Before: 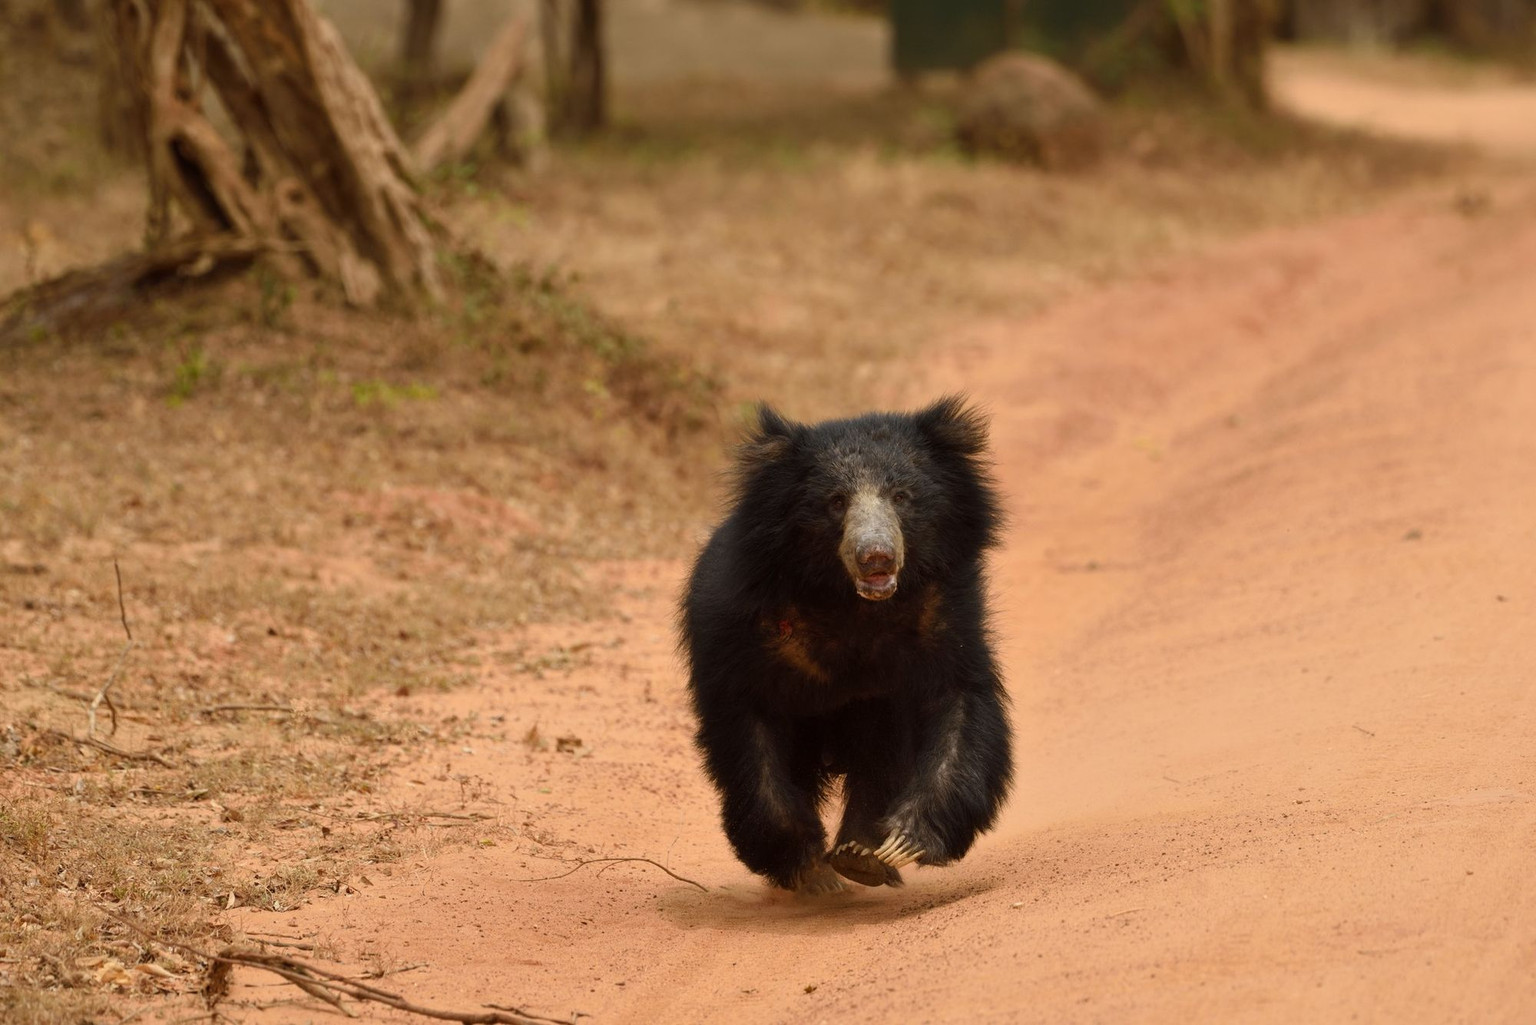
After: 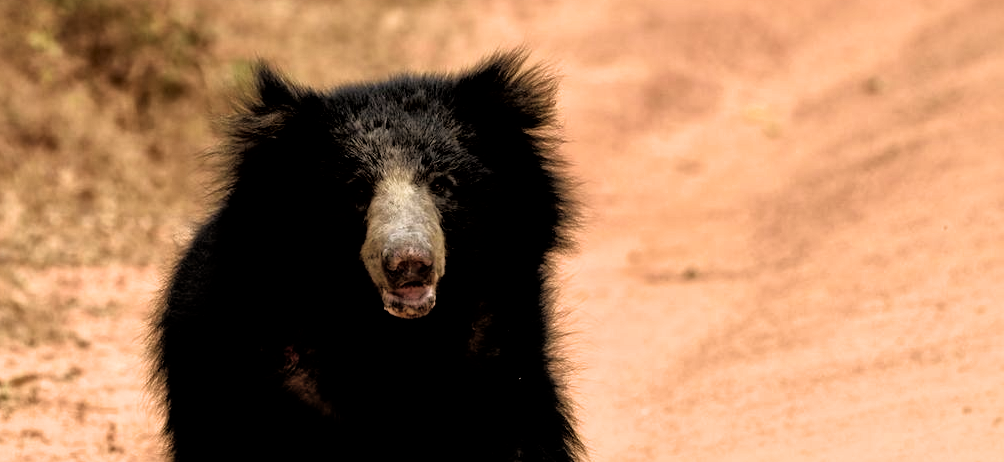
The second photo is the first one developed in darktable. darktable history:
crop: left 36.607%, top 34.735%, right 13.146%, bottom 30.611%
filmic rgb: black relative exposure -3.57 EV, white relative exposure 2.29 EV, hardness 3.41
local contrast: mode bilateral grid, contrast 20, coarseness 50, detail 159%, midtone range 0.2
velvia: on, module defaults
